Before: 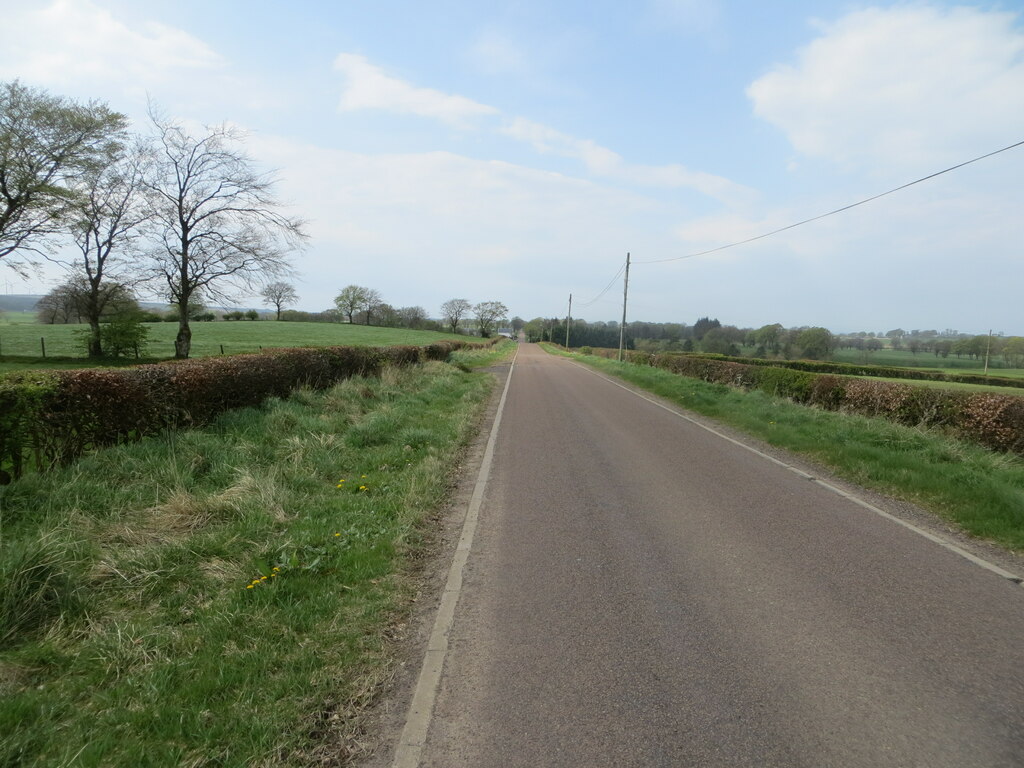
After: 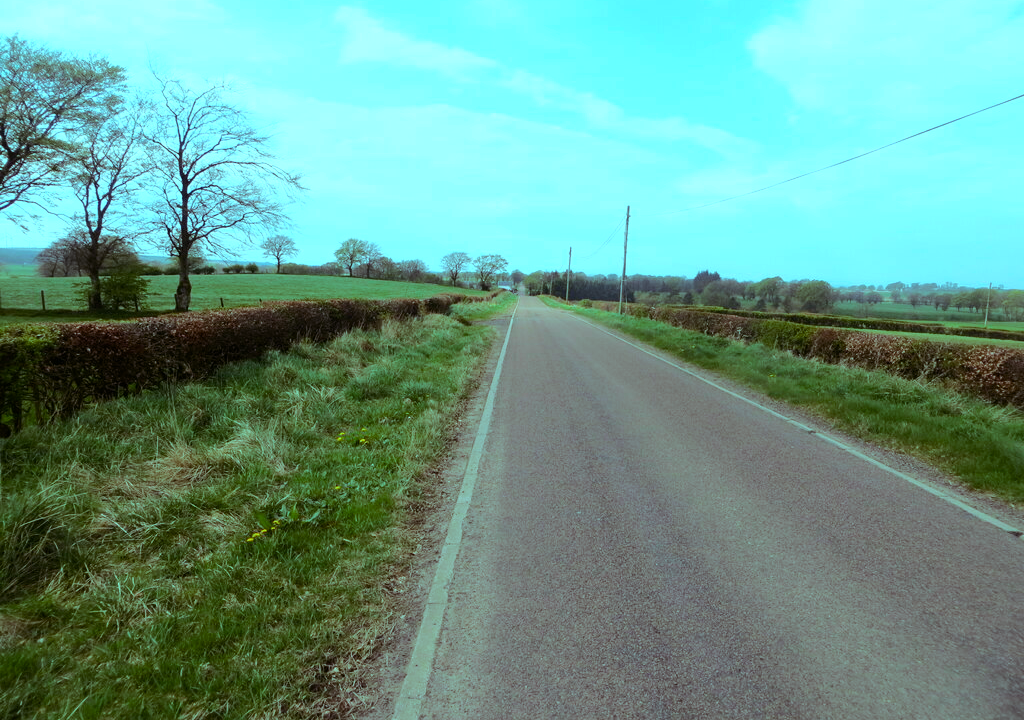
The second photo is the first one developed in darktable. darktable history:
color balance rgb: shadows lift › chroma 6.272%, shadows lift › hue 303.43°, highlights gain › luminance -32.869%, highlights gain › chroma 5.644%, highlights gain › hue 216.2°, perceptual saturation grading › global saturation 20%, perceptual saturation grading › highlights -25.818%, perceptual saturation grading › shadows 25.361%, perceptual brilliance grading › highlights 18.493%, perceptual brilliance grading › mid-tones 30.812%, perceptual brilliance grading › shadows -31.845%, global vibrance 9.227%
crop and rotate: top 6.174%
exposure: black level correction 0.001, exposure 0.296 EV, compensate exposure bias true, compensate highlight preservation false
